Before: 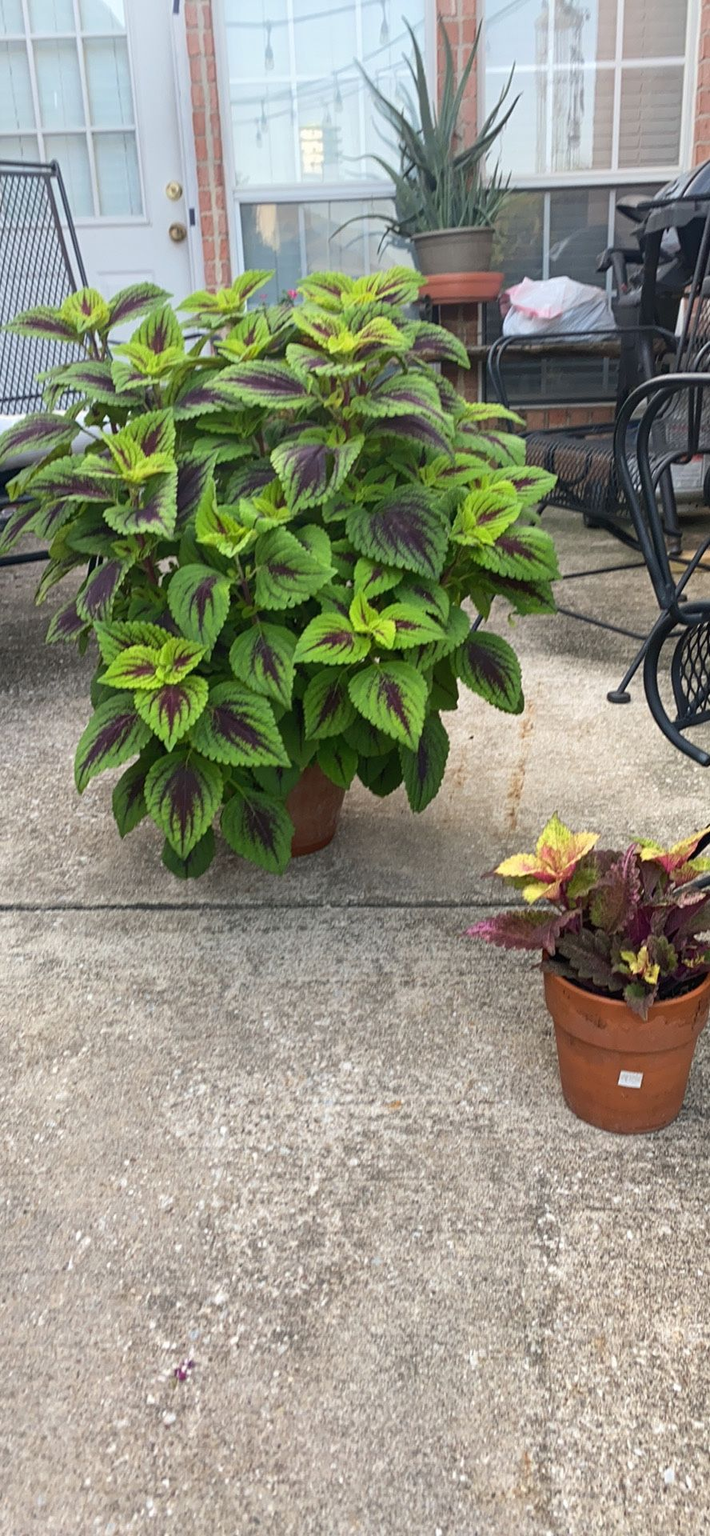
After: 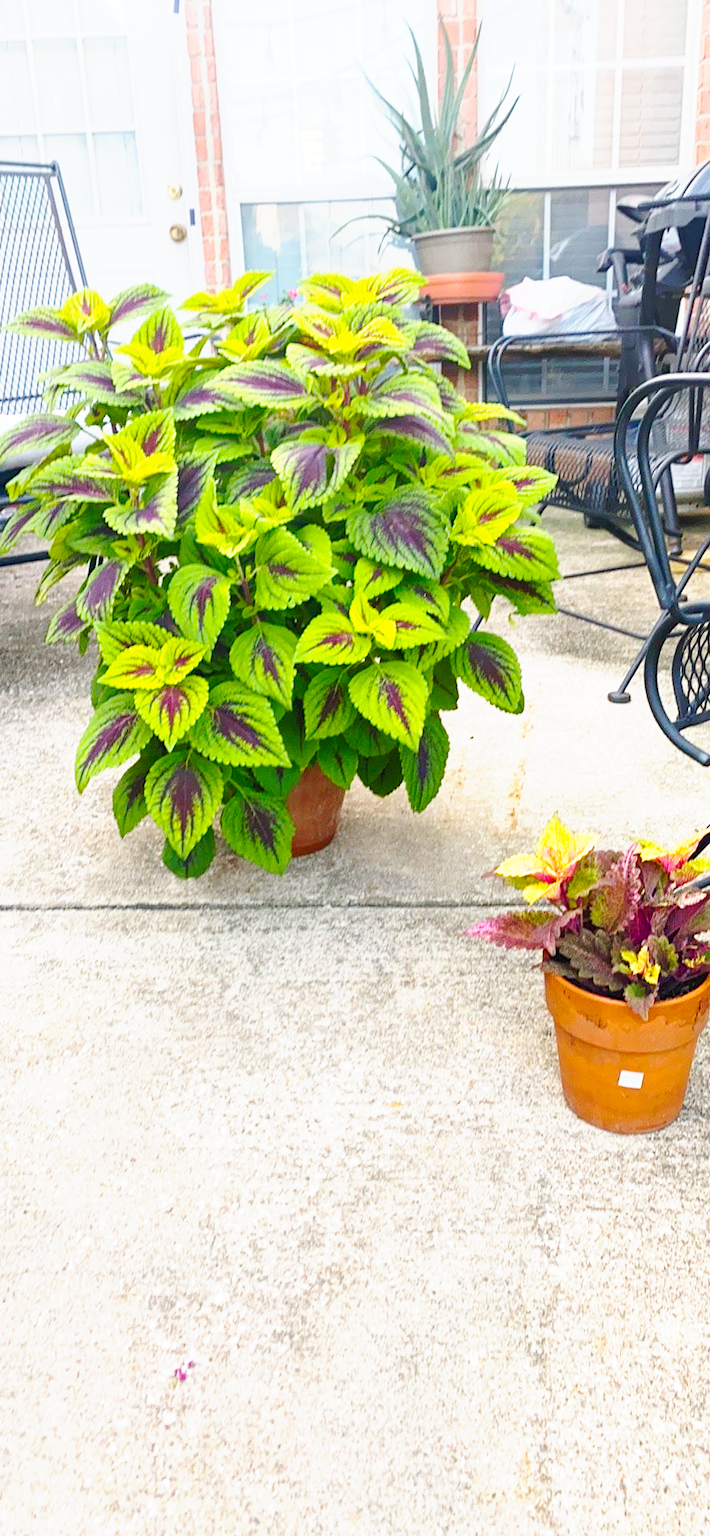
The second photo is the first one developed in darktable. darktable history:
color balance rgb: linear chroma grading › global chroma 8.951%, perceptual saturation grading › global saturation 25.407%, perceptual brilliance grading › global brilliance 24.85%, global vibrance 20%
base curve: curves: ch0 [(0, 0) (0.025, 0.046) (0.112, 0.277) (0.467, 0.74) (0.814, 0.929) (1, 0.942)], preserve colors none
